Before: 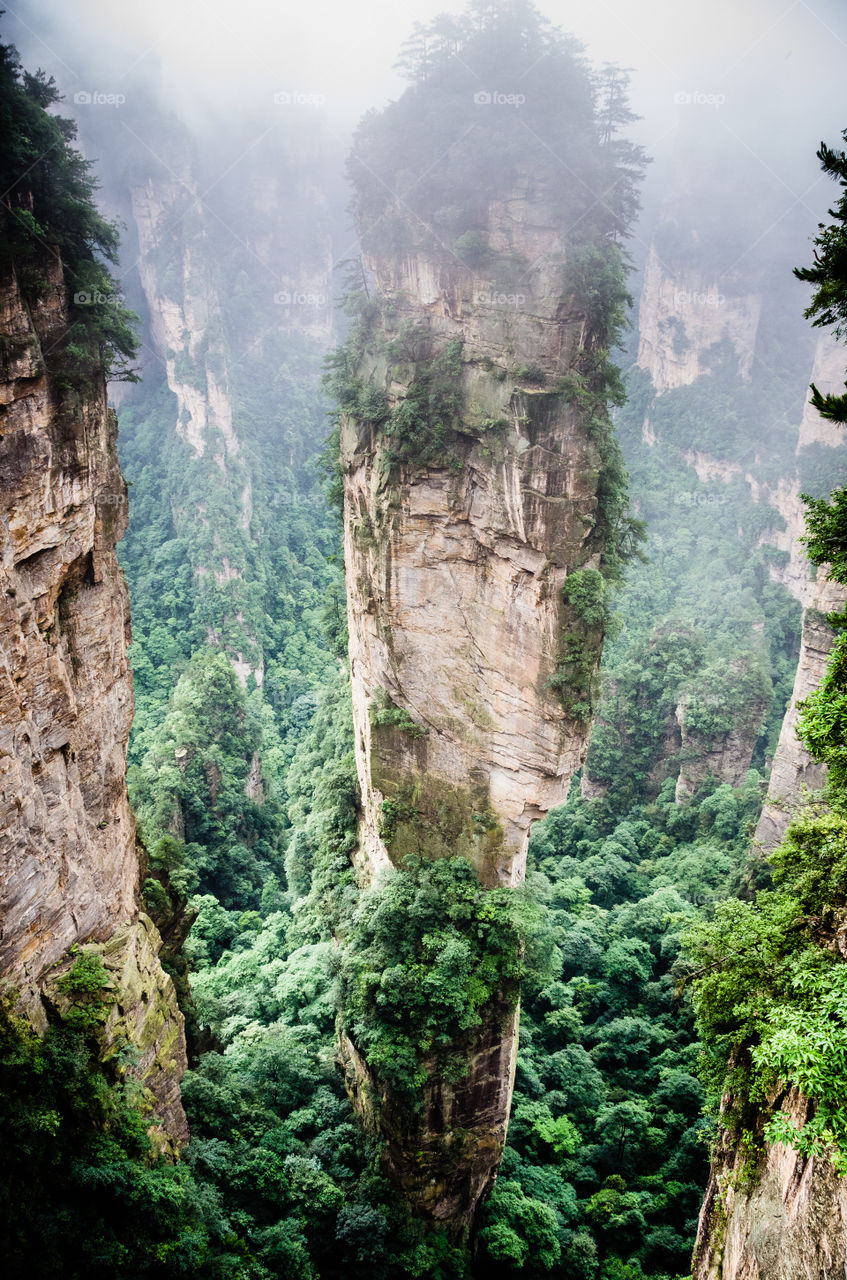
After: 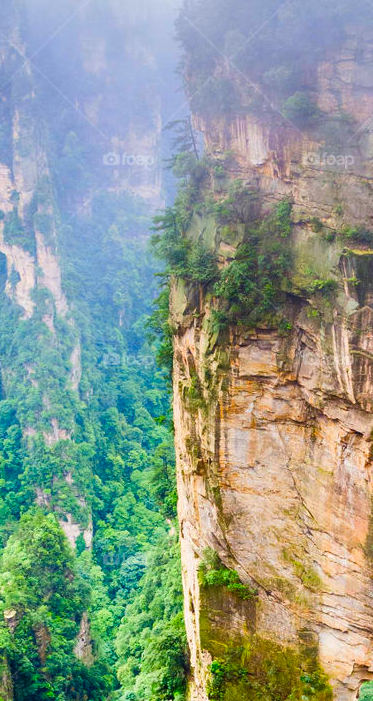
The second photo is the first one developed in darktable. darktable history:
color contrast: green-magenta contrast 1.55, blue-yellow contrast 1.83
crop: left 20.248%, top 10.86%, right 35.675%, bottom 34.321%
color balance rgb: perceptual saturation grading › global saturation 40%, global vibrance 15%
shadows and highlights: low approximation 0.01, soften with gaussian
